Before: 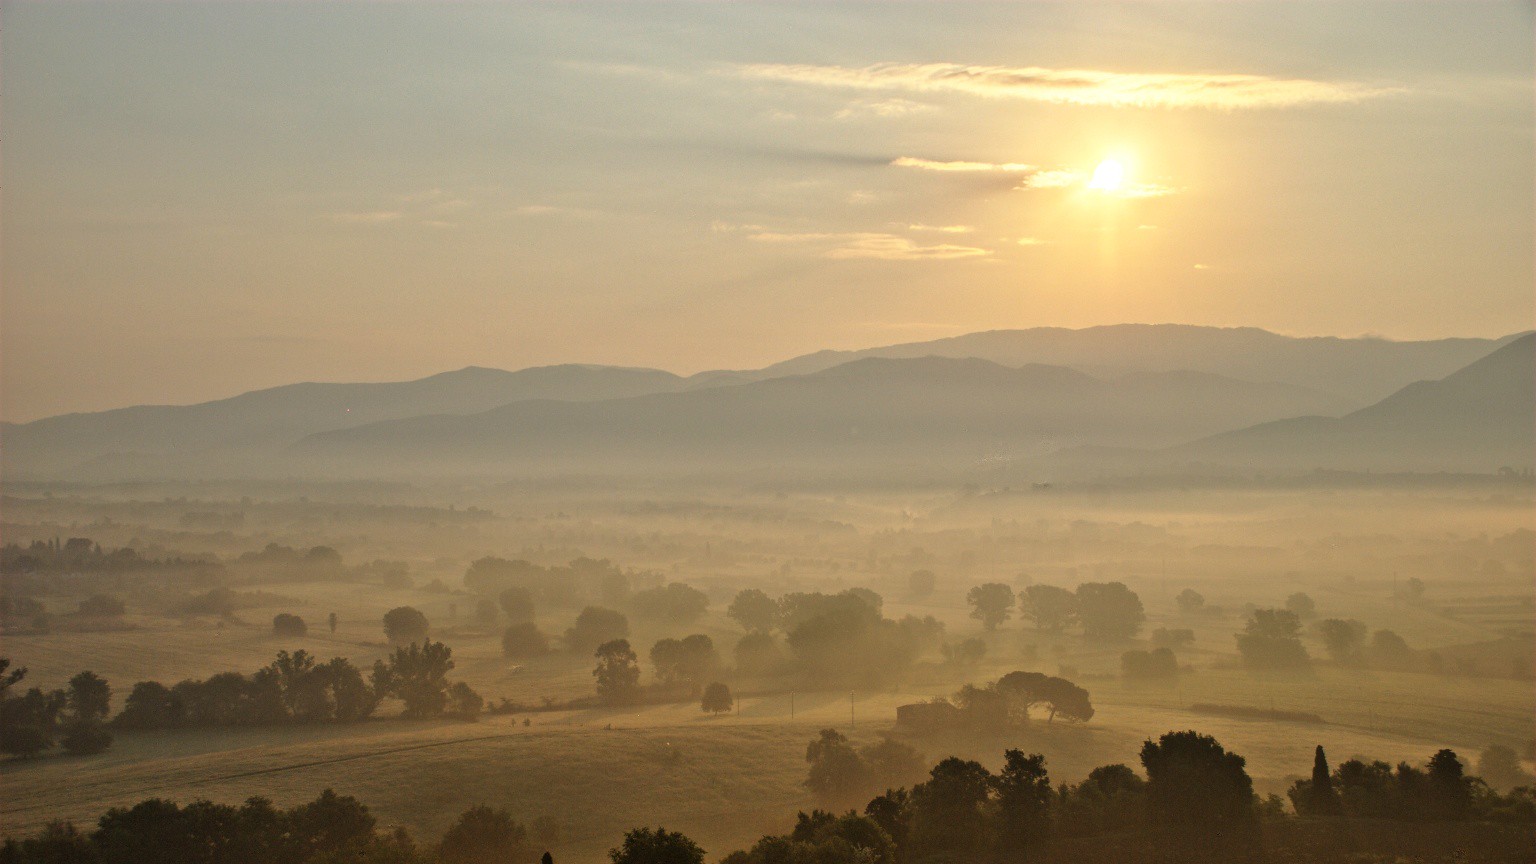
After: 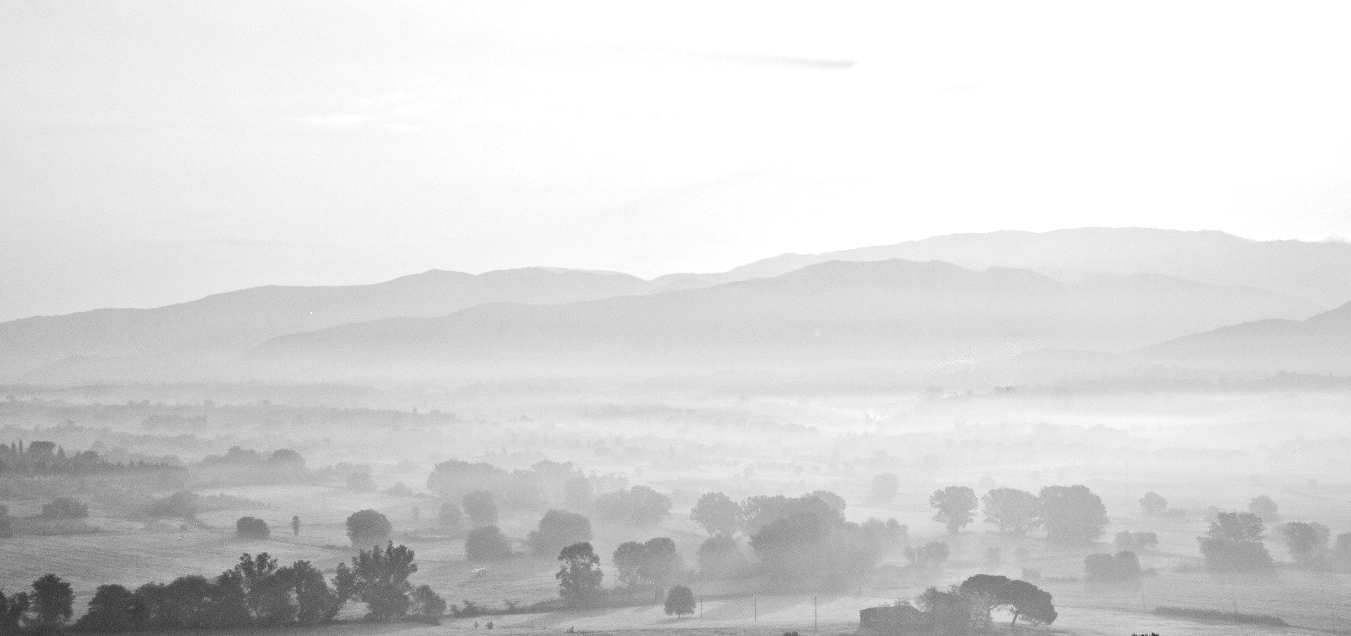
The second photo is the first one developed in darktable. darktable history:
crop and rotate: left 2.425%, top 11.305%, right 9.6%, bottom 15.08%
contrast brightness saturation: contrast 0.18, saturation 0.3
color correction: highlights a* -7.23, highlights b* -0.161, shadows a* 20.08, shadows b* 11.73
color balance rgb: perceptual saturation grading › global saturation 30%, global vibrance 20%
monochrome: on, module defaults
exposure: black level correction 0, exposure 1.2 EV, compensate exposure bias true, compensate highlight preservation false
